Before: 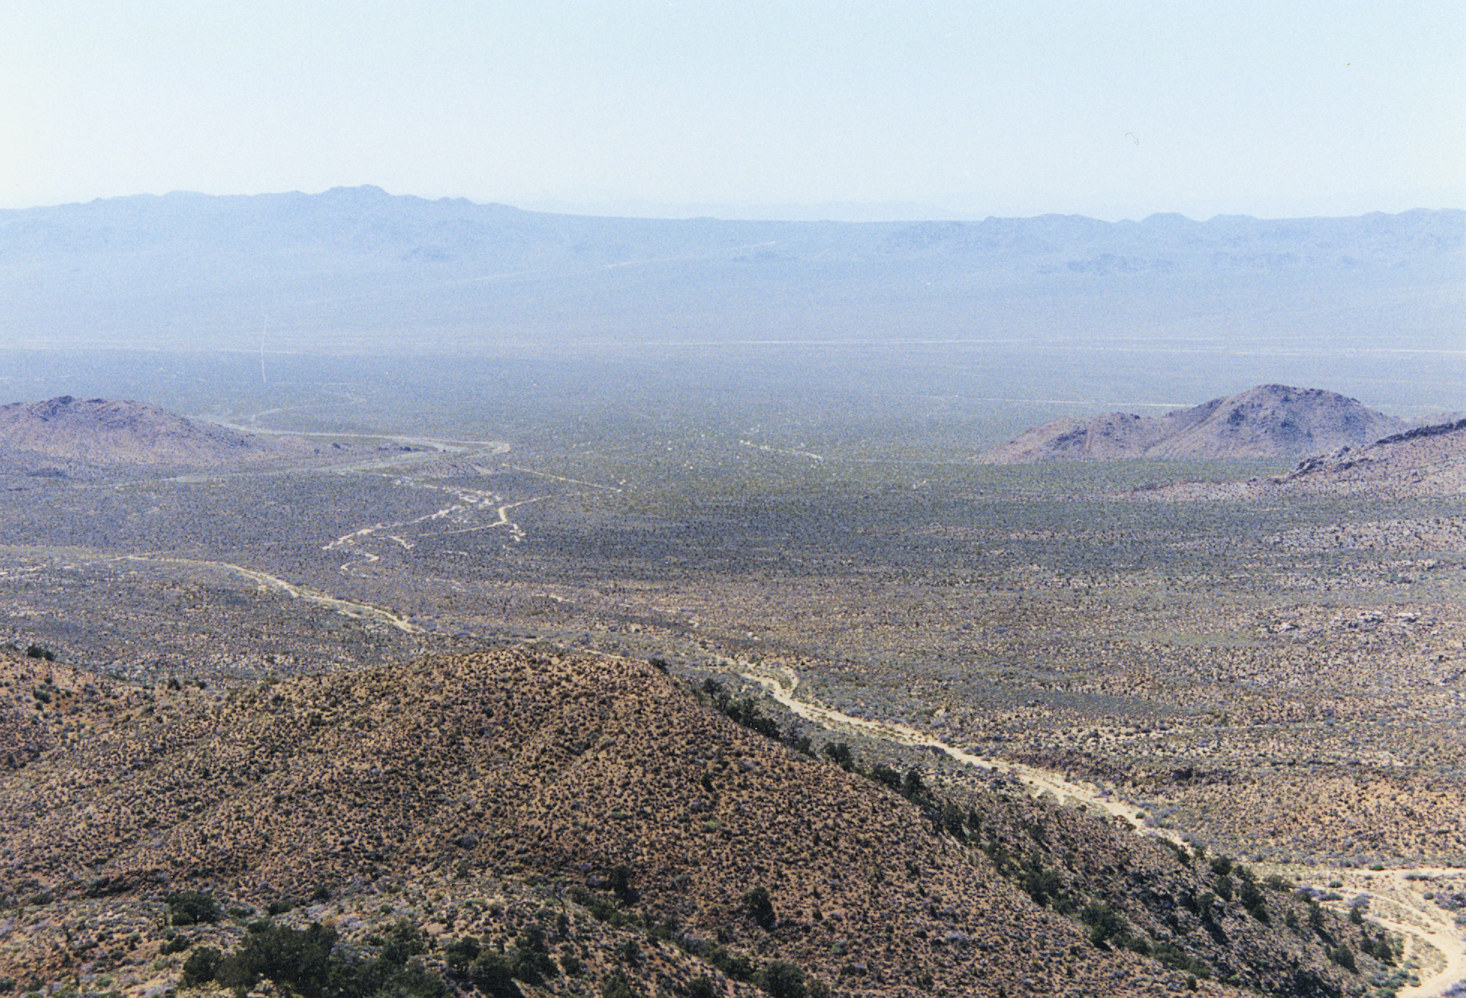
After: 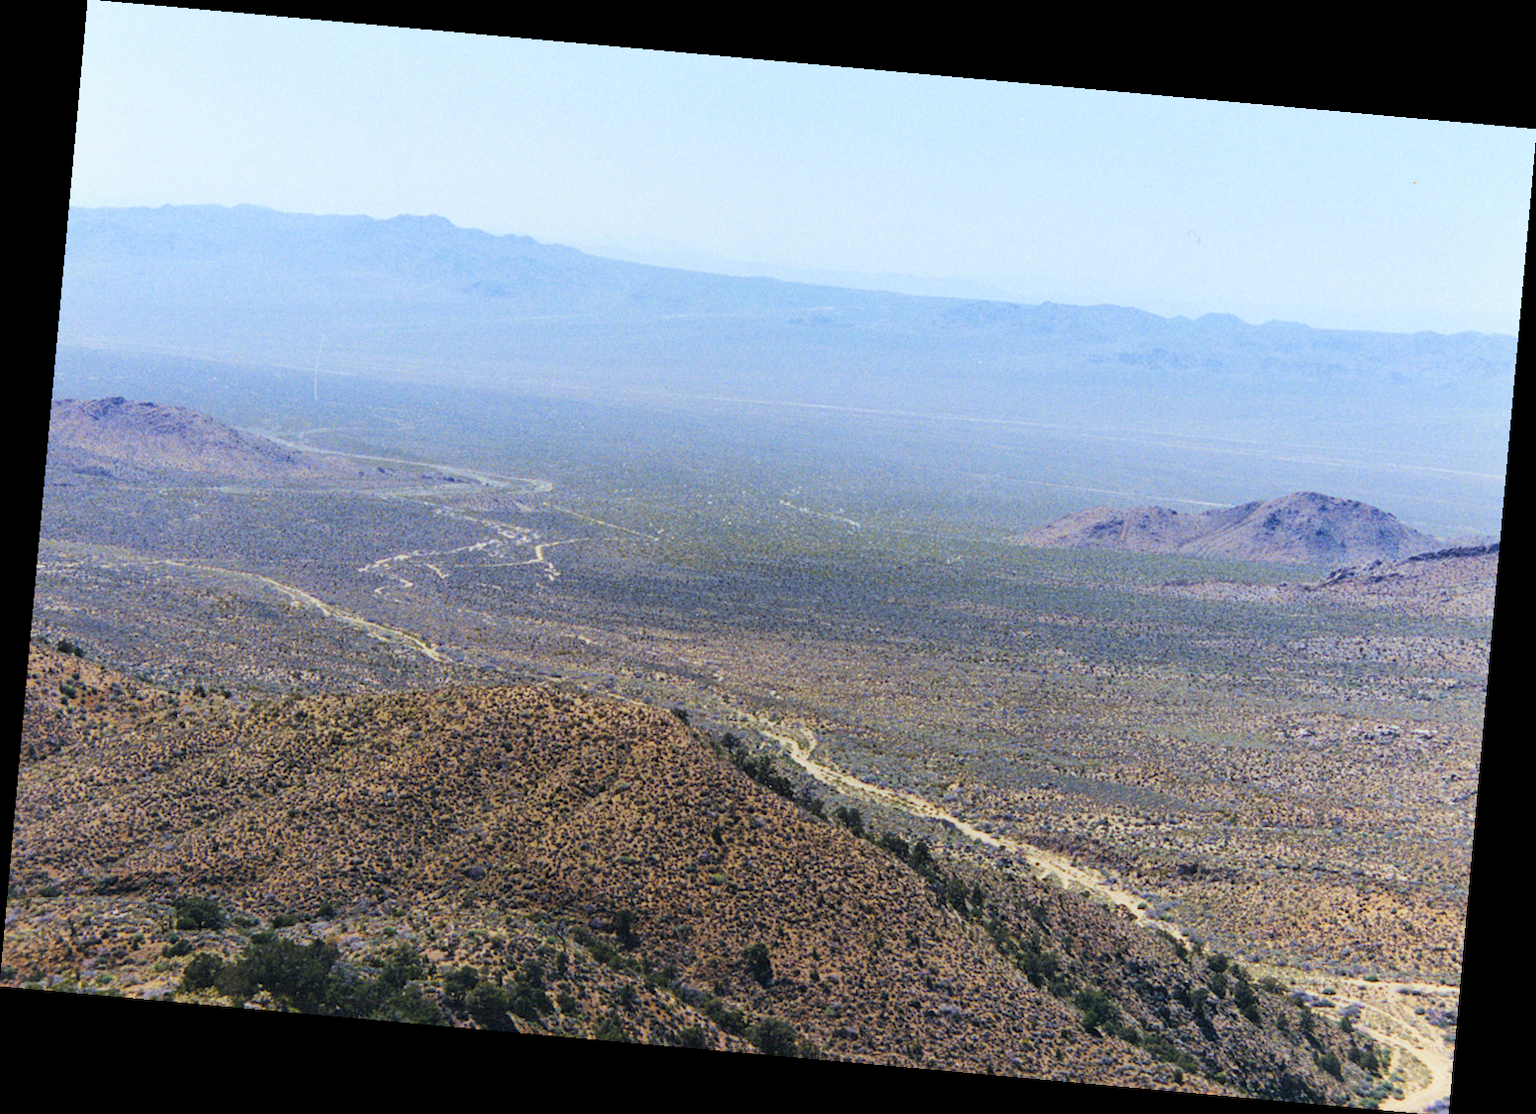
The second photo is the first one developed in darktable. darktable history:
rotate and perspective: rotation 5.12°, automatic cropping off
white balance: red 0.982, blue 1.018
color balance rgb: perceptual saturation grading › global saturation 30%, global vibrance 20%
